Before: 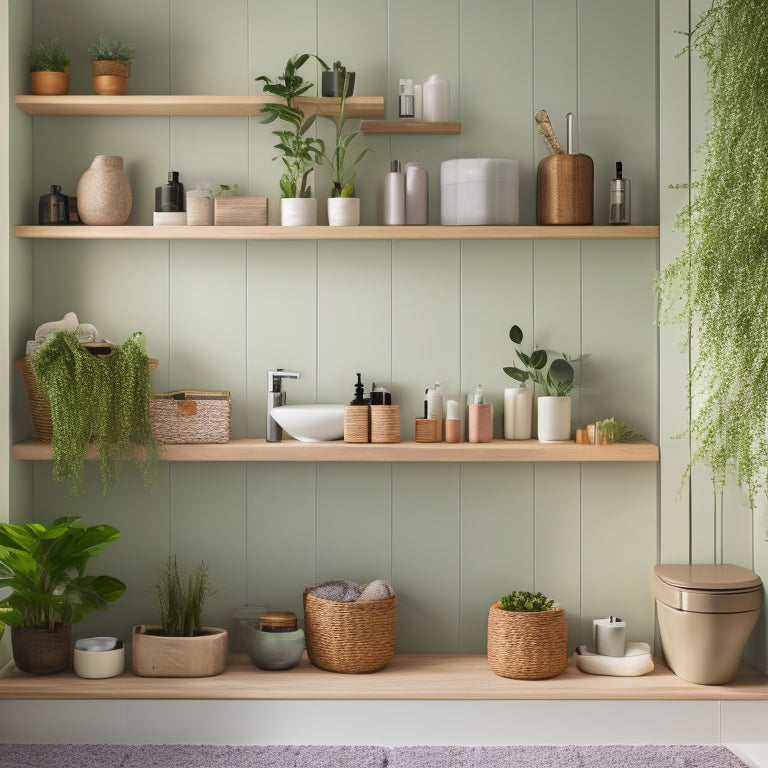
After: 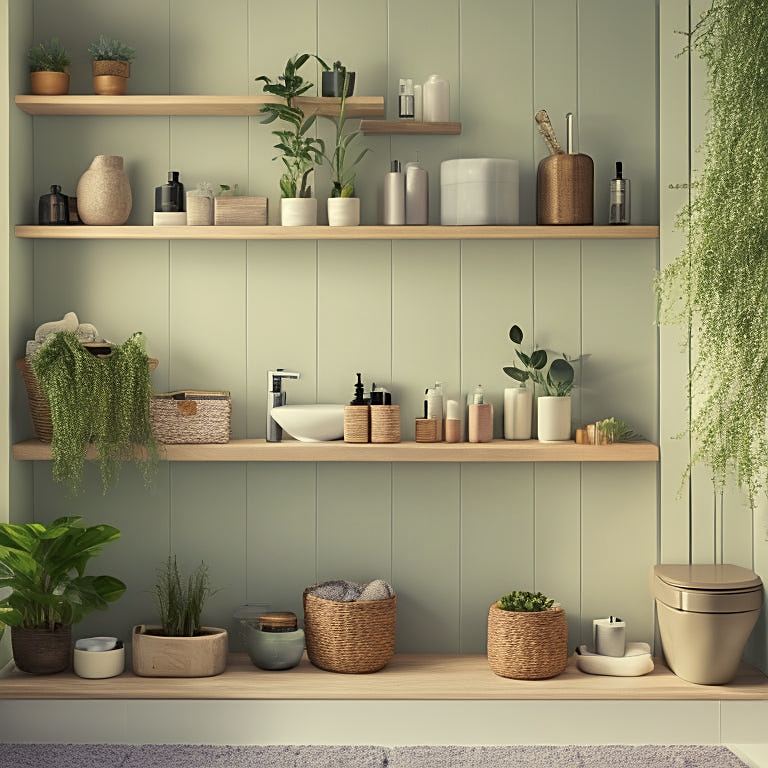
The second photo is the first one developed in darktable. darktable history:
sharpen: on, module defaults
color balance rgb: shadows lift › chroma 2%, shadows lift › hue 263°, highlights gain › chroma 8%, highlights gain › hue 84°, linear chroma grading › global chroma -15%, saturation formula JzAzBz (2021)
white balance: red 0.967, blue 1.049
exposure: black level correction 0.001, compensate highlight preservation false
tone equalizer: on, module defaults
